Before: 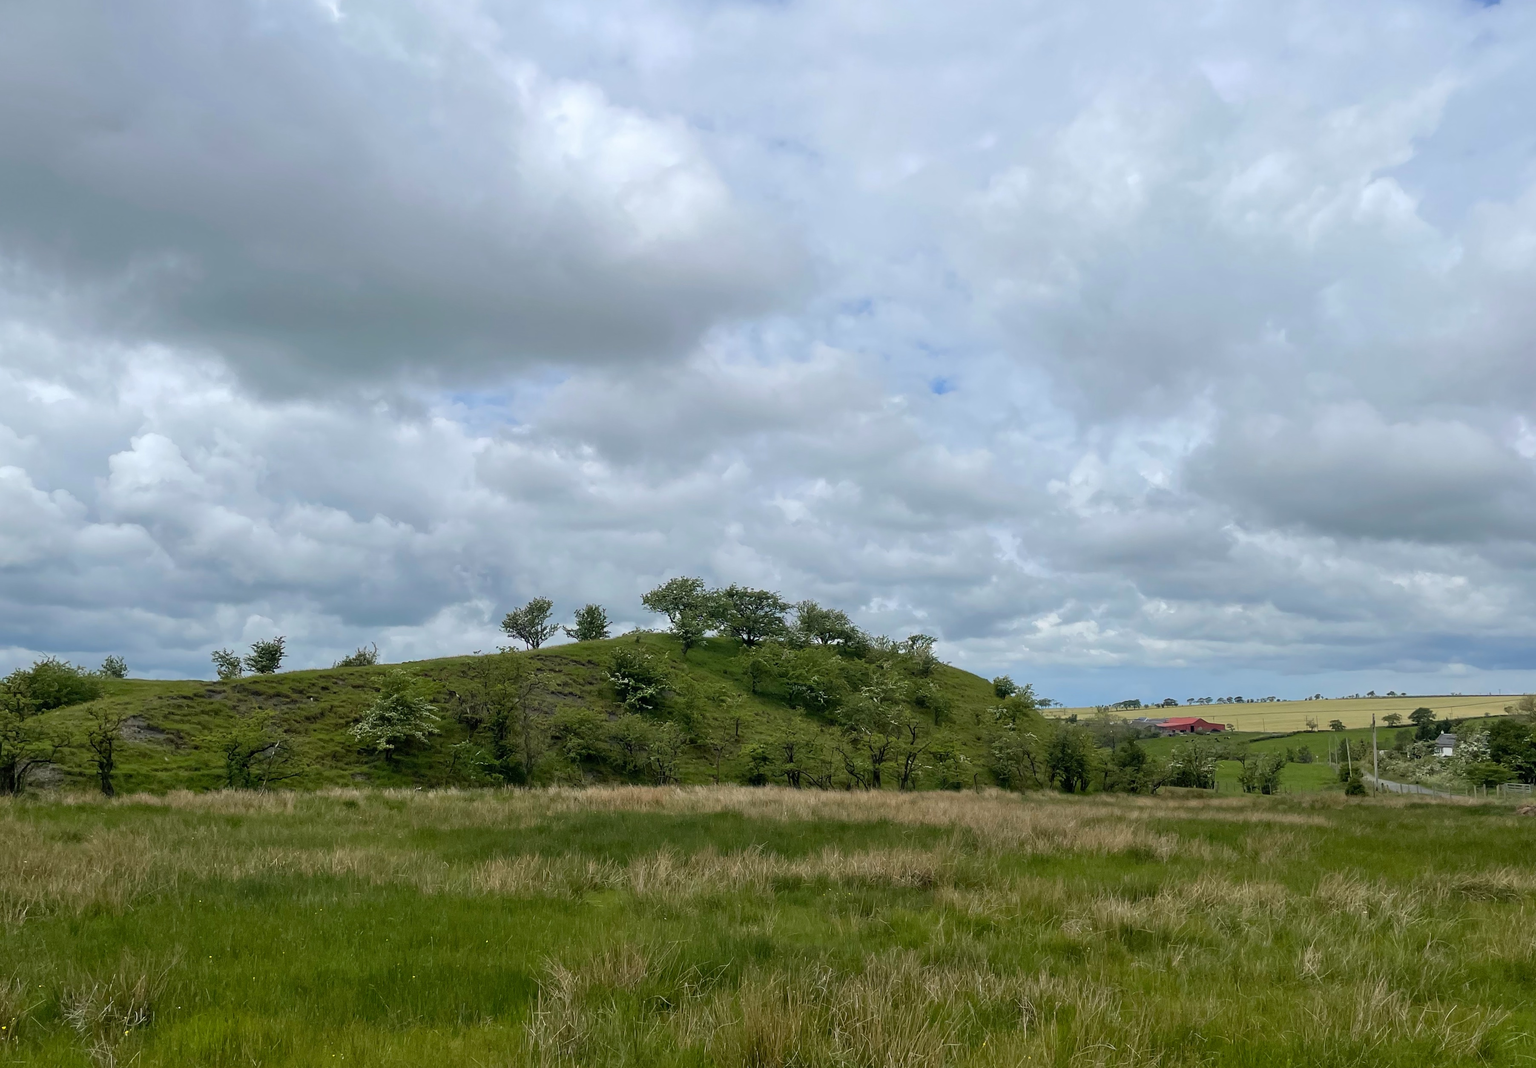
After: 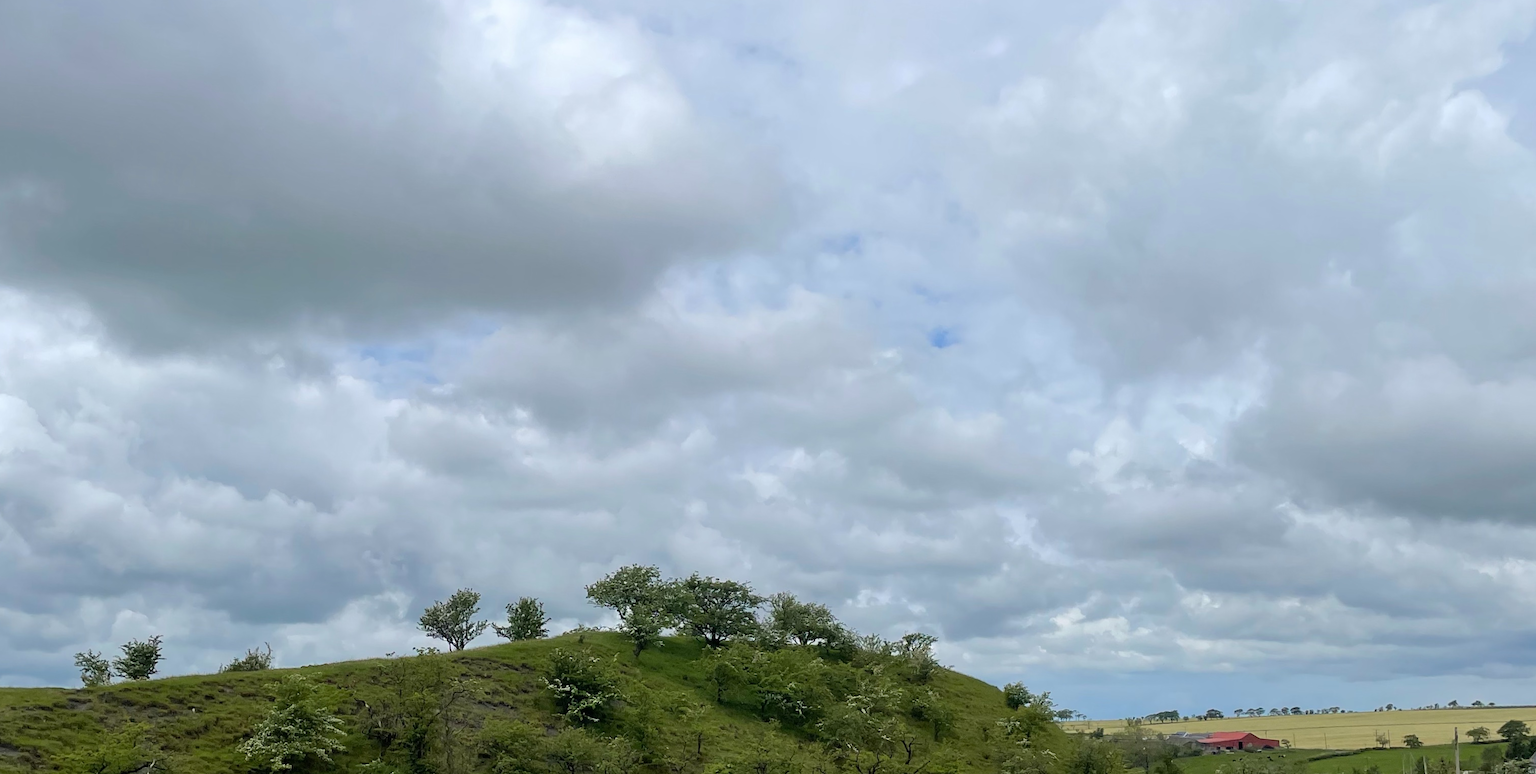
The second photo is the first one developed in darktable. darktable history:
crop and rotate: left 9.713%, top 9.534%, right 6.167%, bottom 29.406%
